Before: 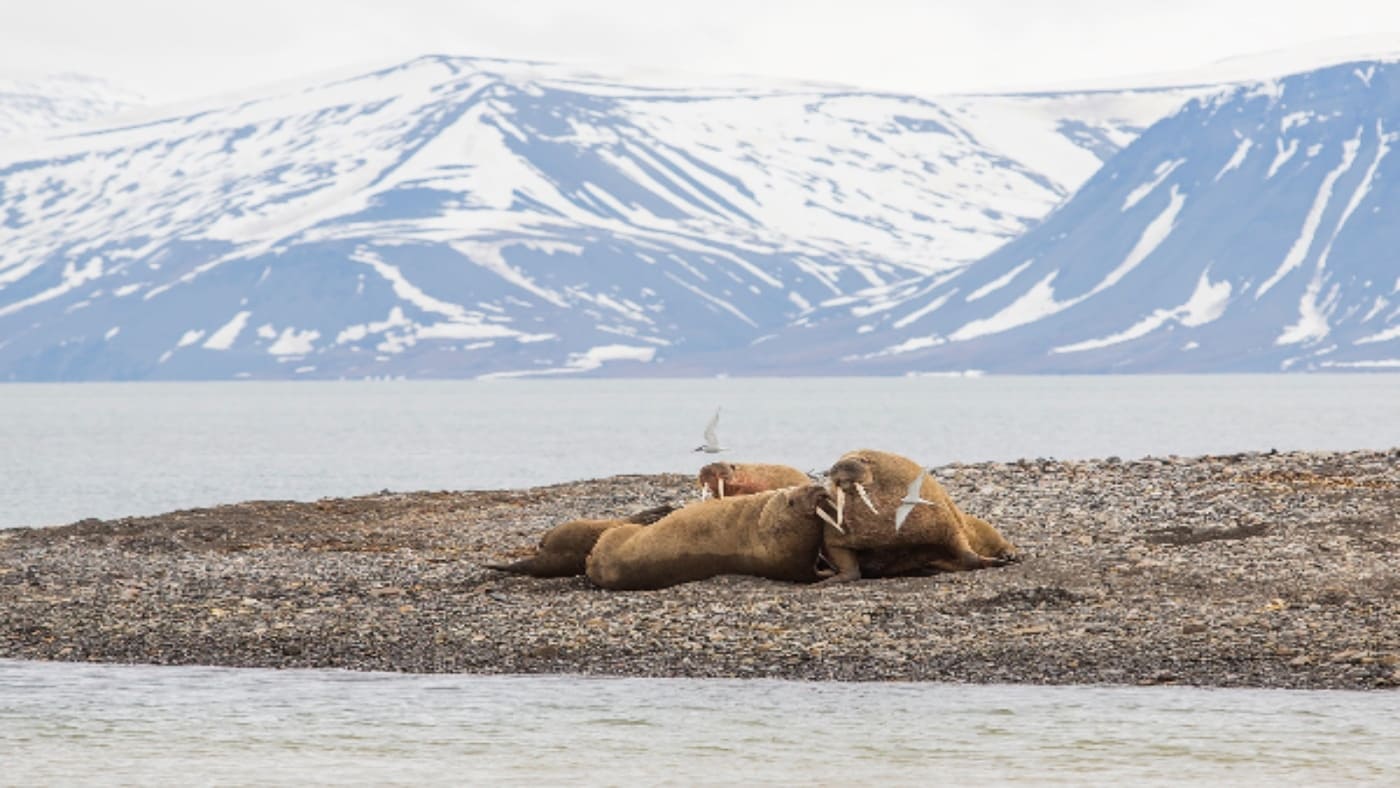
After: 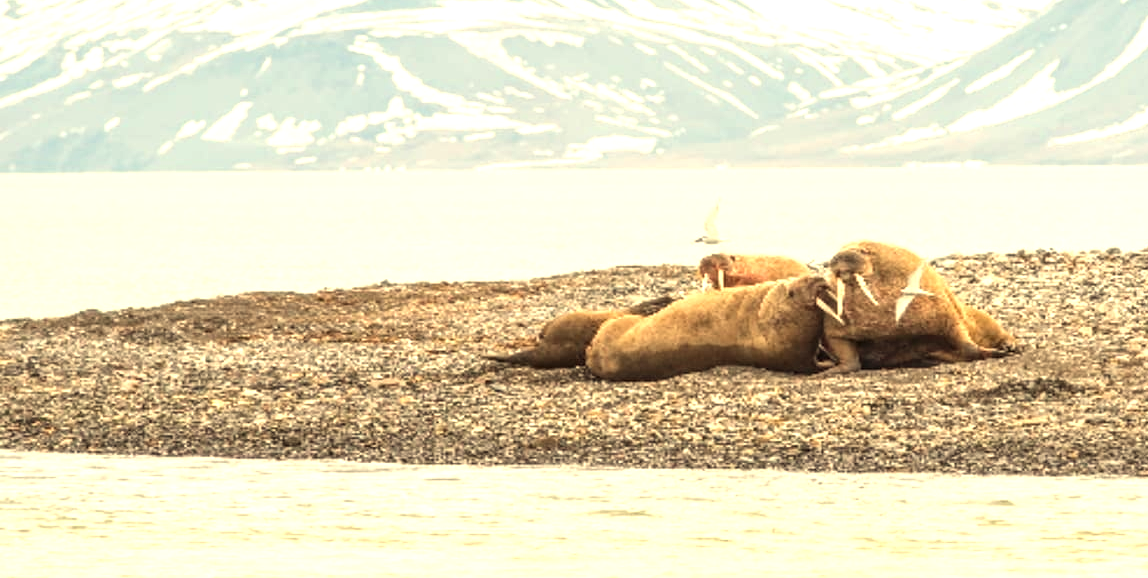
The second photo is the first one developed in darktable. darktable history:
white balance: red 1.08, blue 0.791
crop: top 26.531%, right 17.959%
local contrast: on, module defaults
exposure: exposure 1 EV, compensate highlight preservation false
